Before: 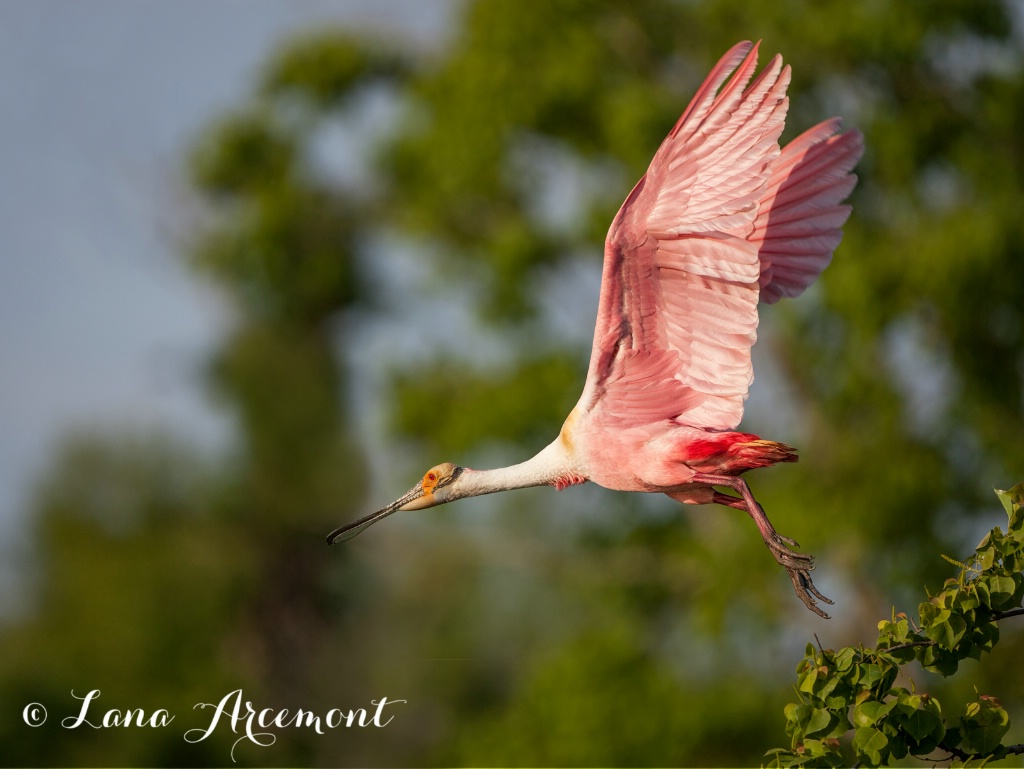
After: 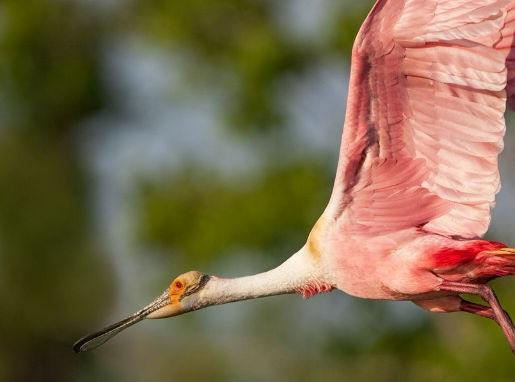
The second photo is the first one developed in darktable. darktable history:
crop: left 24.728%, top 25.02%, right 24.963%, bottom 25.275%
